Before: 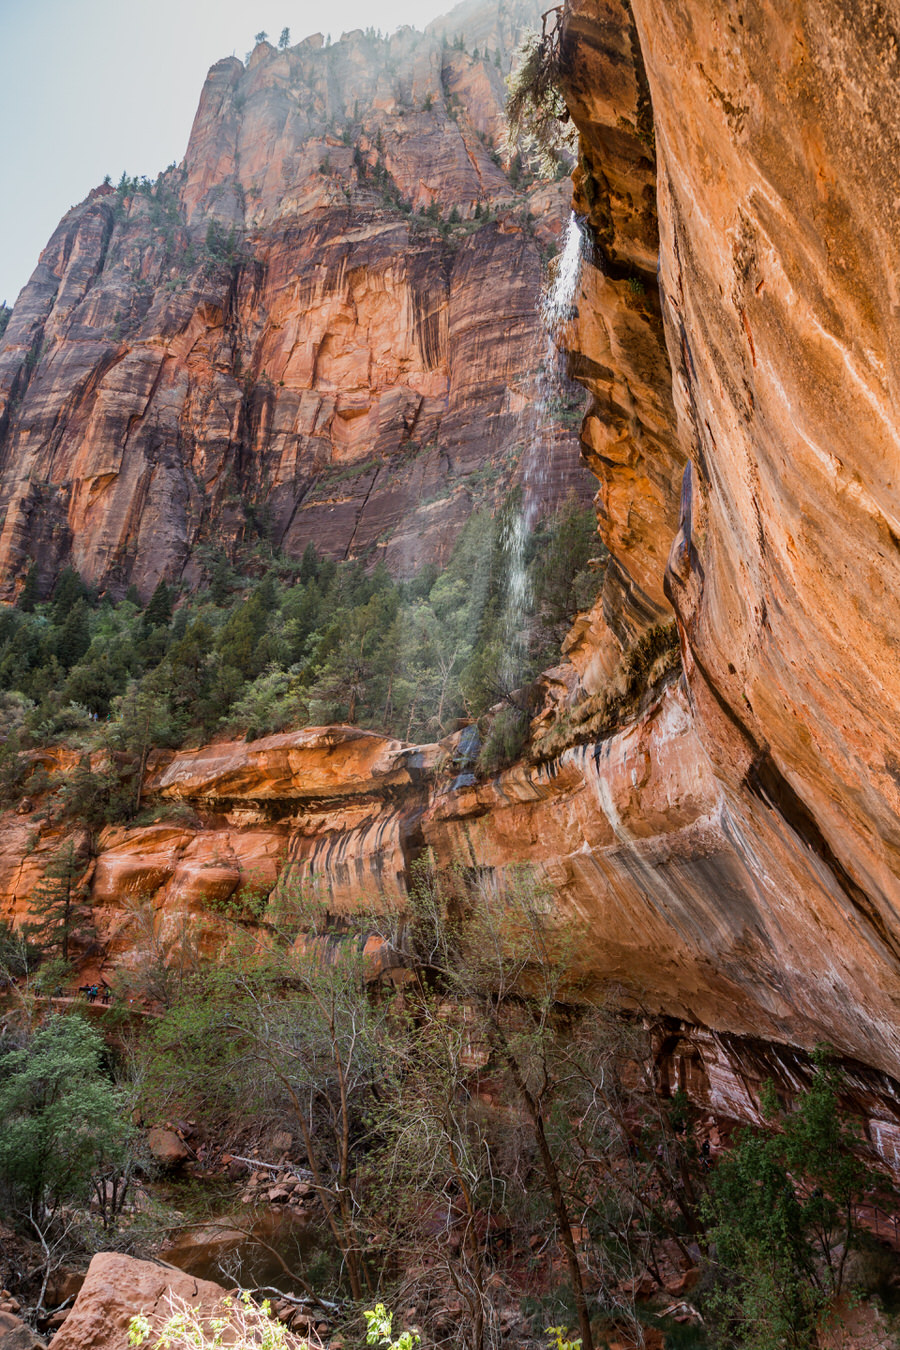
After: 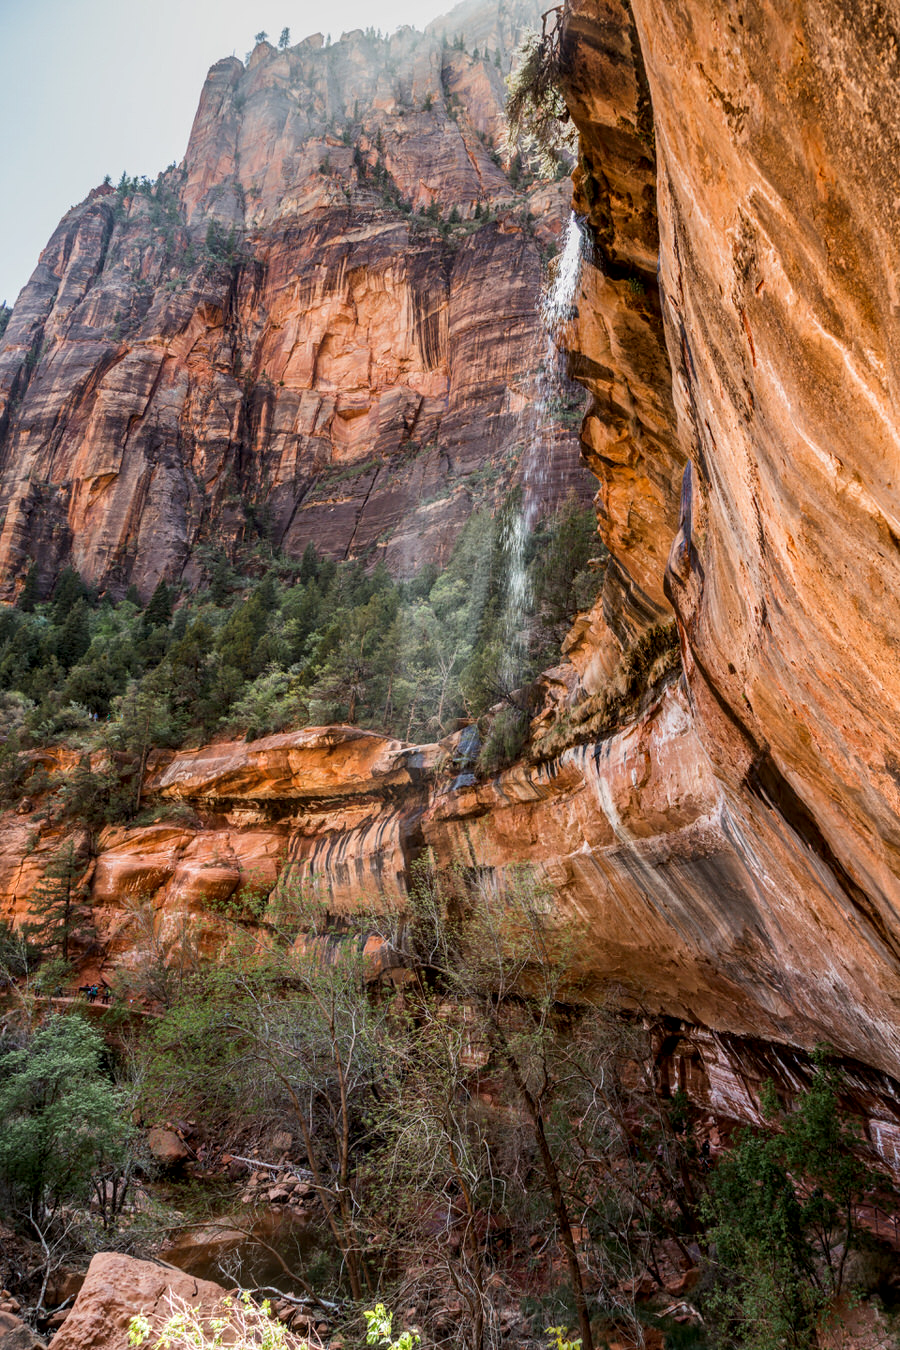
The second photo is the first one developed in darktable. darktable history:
contrast brightness saturation: contrast 0.08, saturation 0.02
local contrast: on, module defaults
